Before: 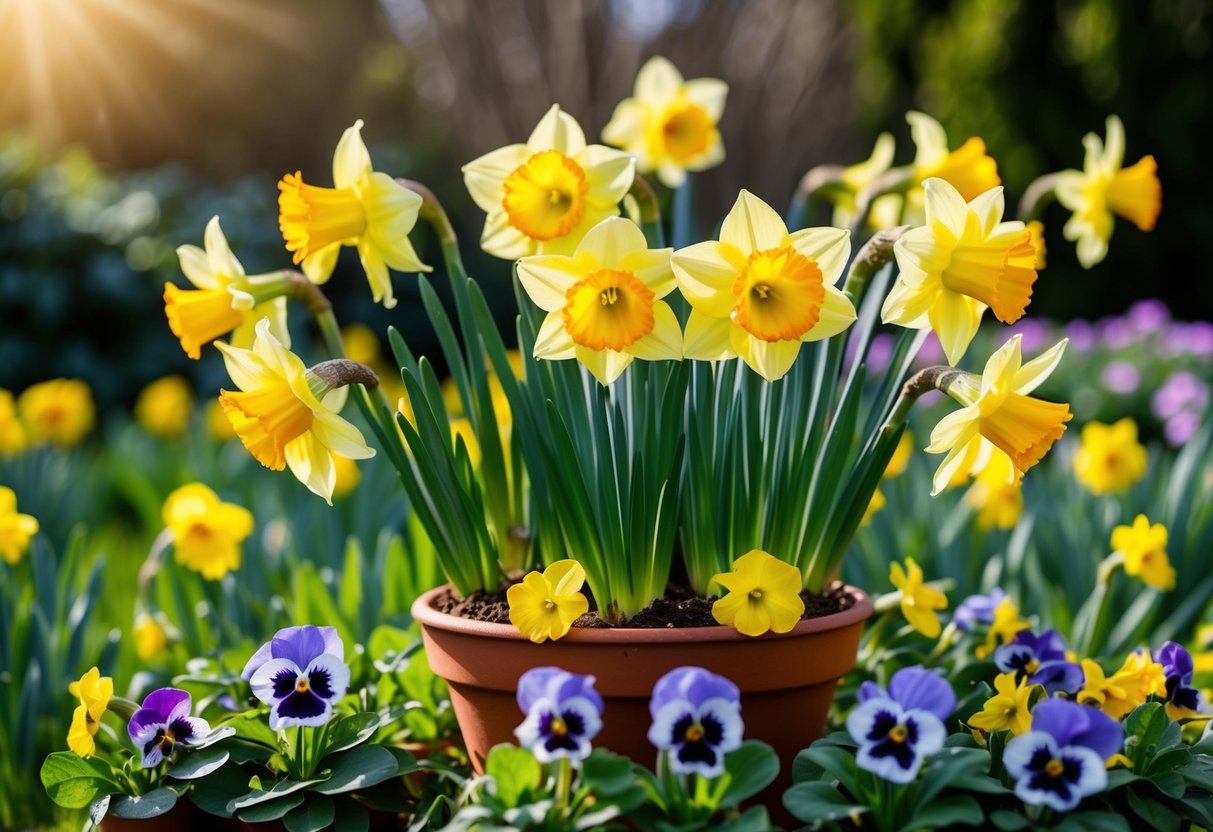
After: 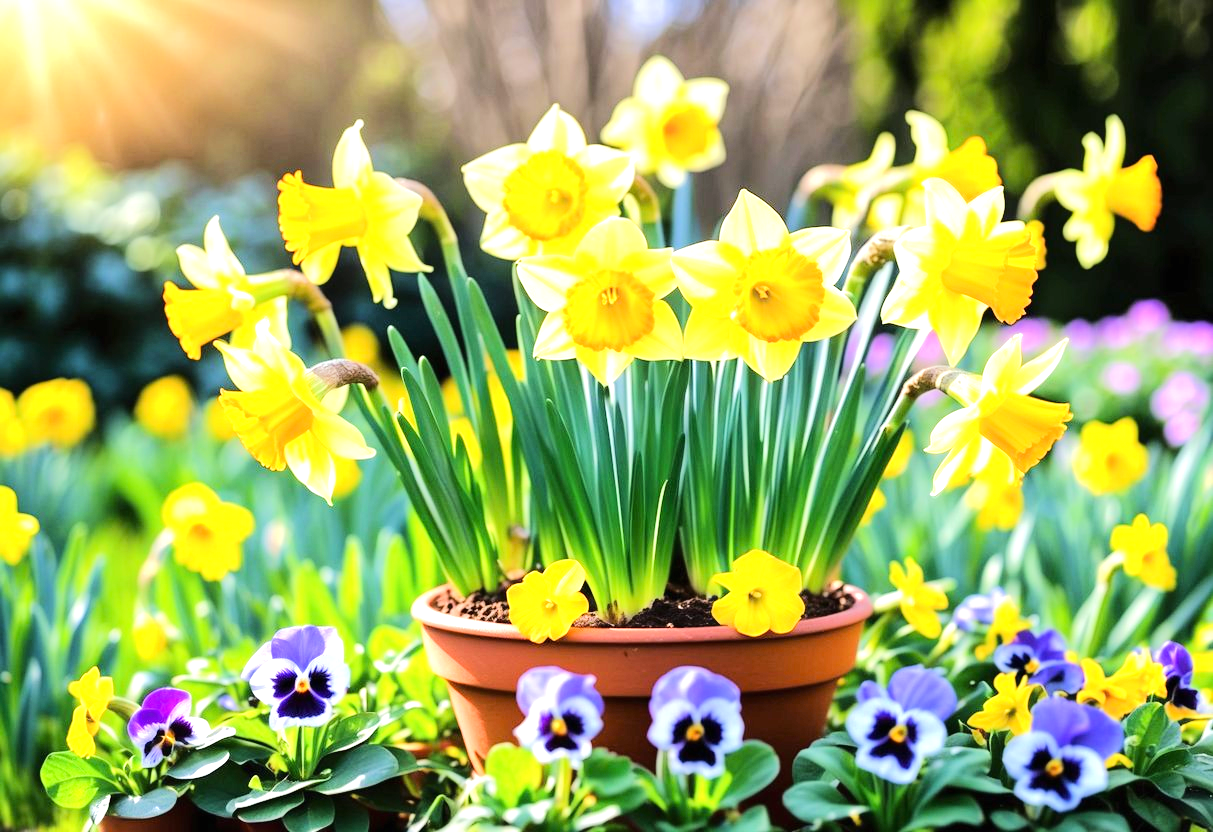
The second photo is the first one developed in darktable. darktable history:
exposure: black level correction 0, exposure 1 EV, compensate highlight preservation false
tone equalizer: -7 EV 0.146 EV, -6 EV 0.638 EV, -5 EV 1.16 EV, -4 EV 1.32 EV, -3 EV 1.17 EV, -2 EV 0.6 EV, -1 EV 0.152 EV, edges refinement/feathering 500, mask exposure compensation -1.57 EV, preserve details no
